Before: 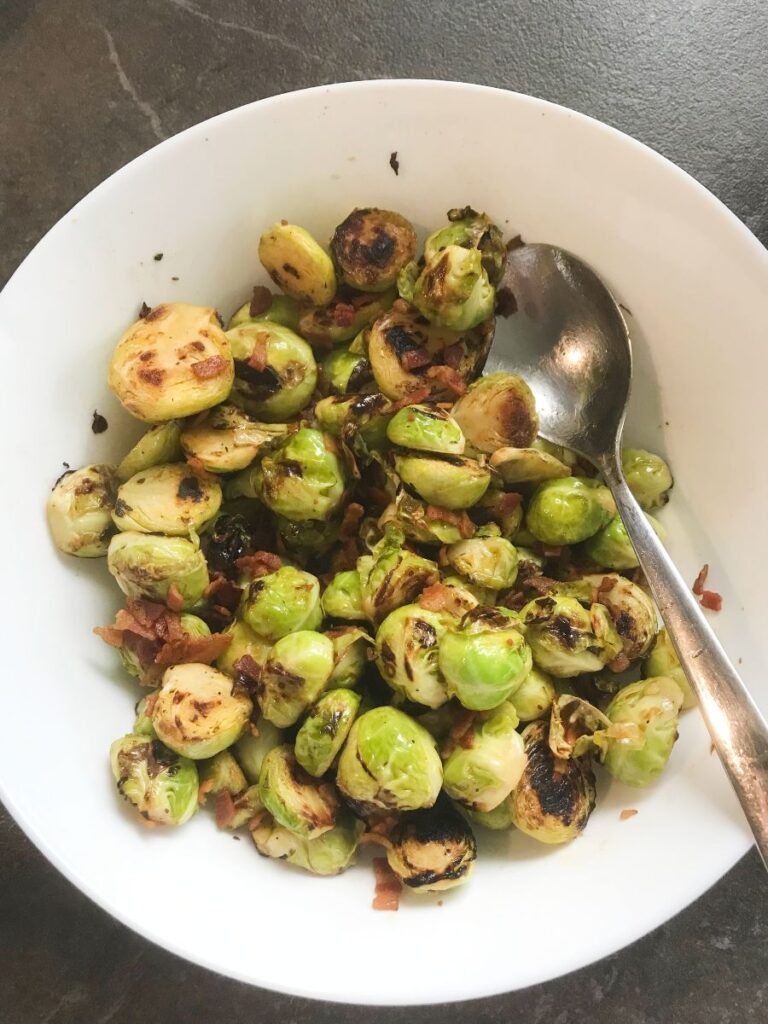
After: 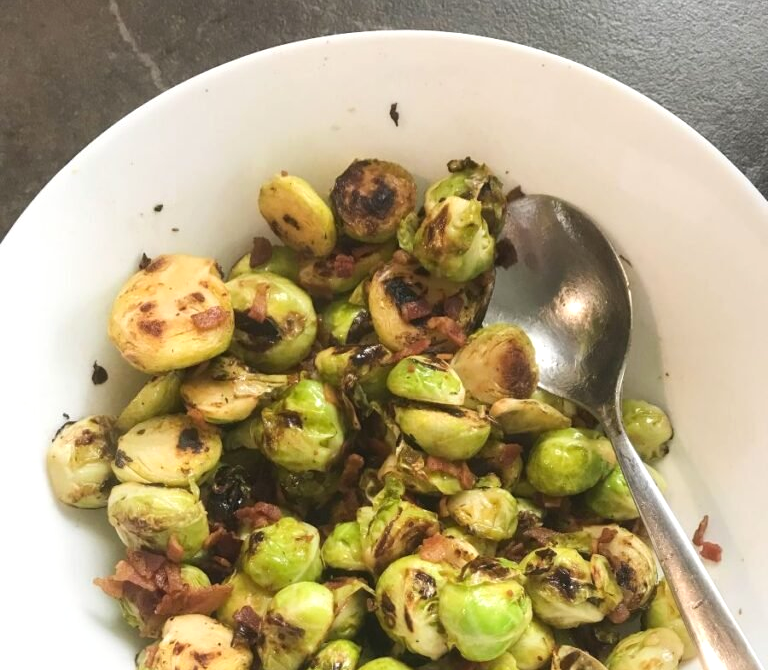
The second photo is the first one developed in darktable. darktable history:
color zones: curves: ch1 [(0.077, 0.436) (0.25, 0.5) (0.75, 0.5)]
exposure: exposure 0.213 EV, compensate highlight preservation false
crop and rotate: top 4.873%, bottom 29.674%
